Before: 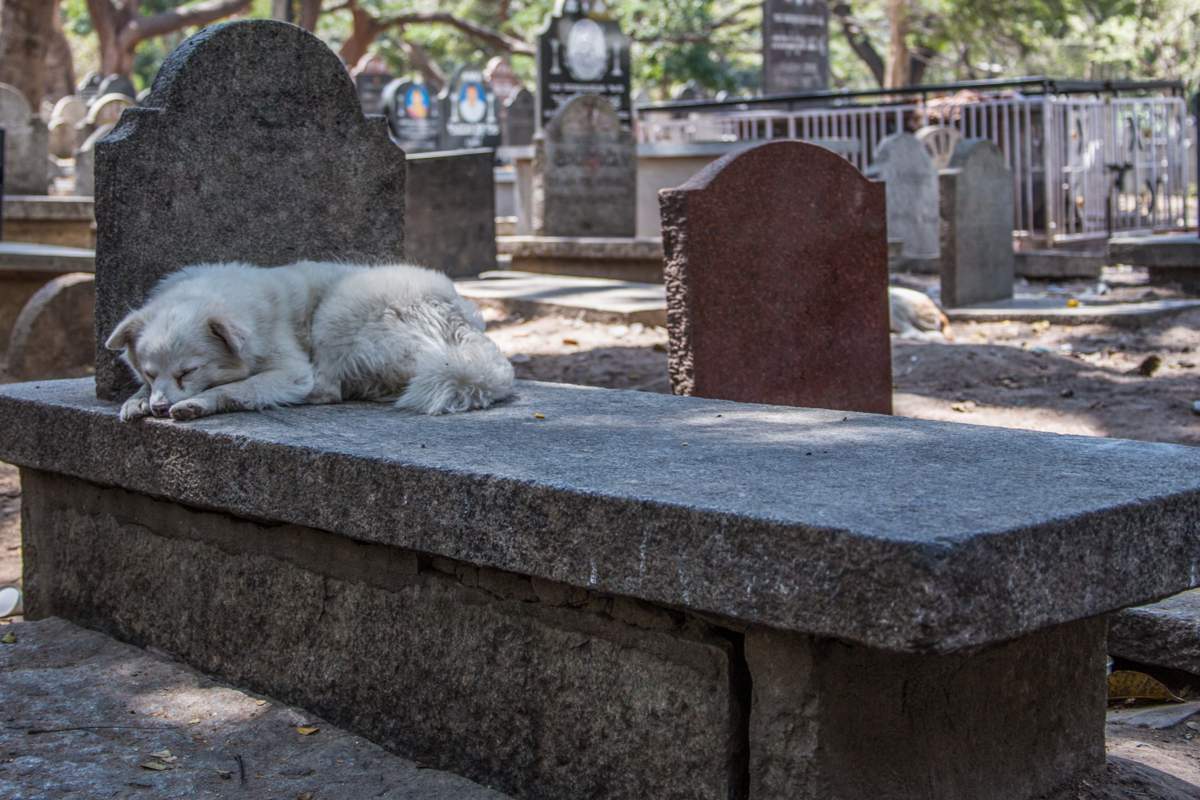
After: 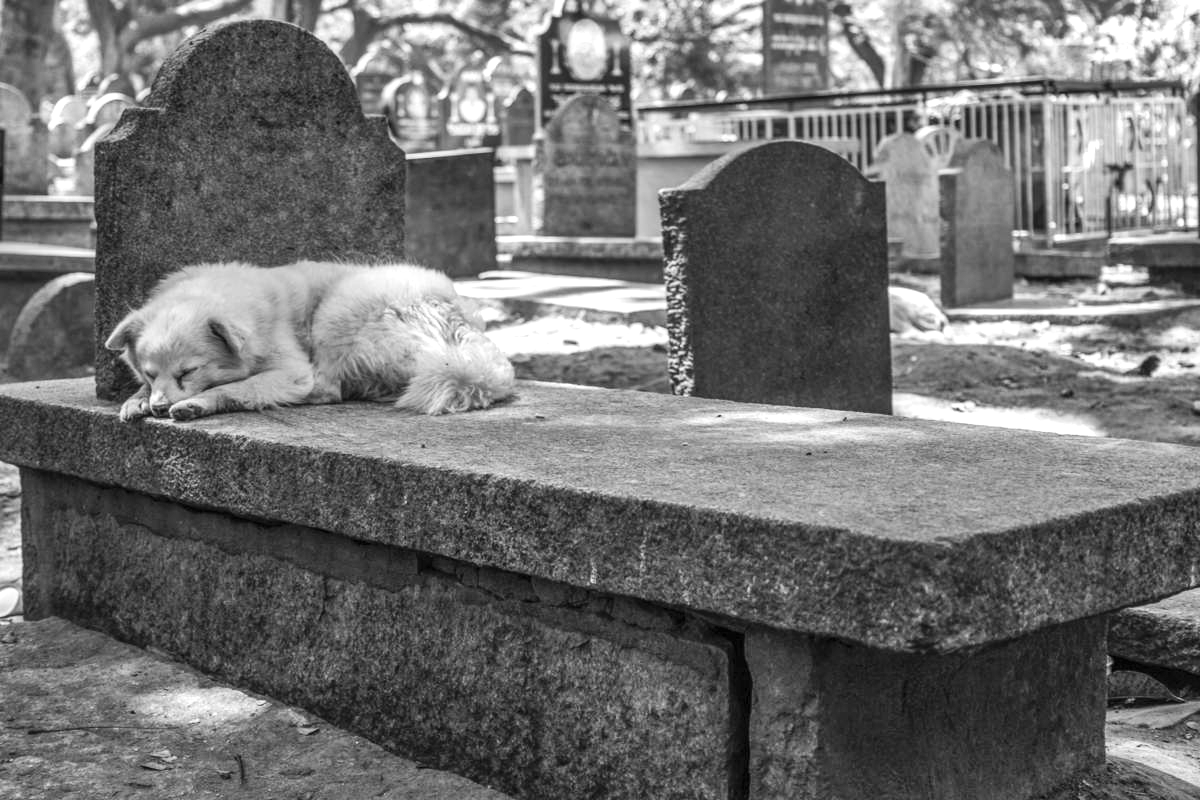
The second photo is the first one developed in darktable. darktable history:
monochrome: a 1.94, b -0.638
tone equalizer: -8 EV -0.75 EV, -7 EV -0.7 EV, -6 EV -0.6 EV, -5 EV -0.4 EV, -3 EV 0.4 EV, -2 EV 0.6 EV, -1 EV 0.7 EV, +0 EV 0.75 EV, edges refinement/feathering 500, mask exposure compensation -1.57 EV, preserve details no
contrast brightness saturation: brightness 0.18, saturation -0.5
shadows and highlights: shadows color adjustment 97.66%, soften with gaussian
